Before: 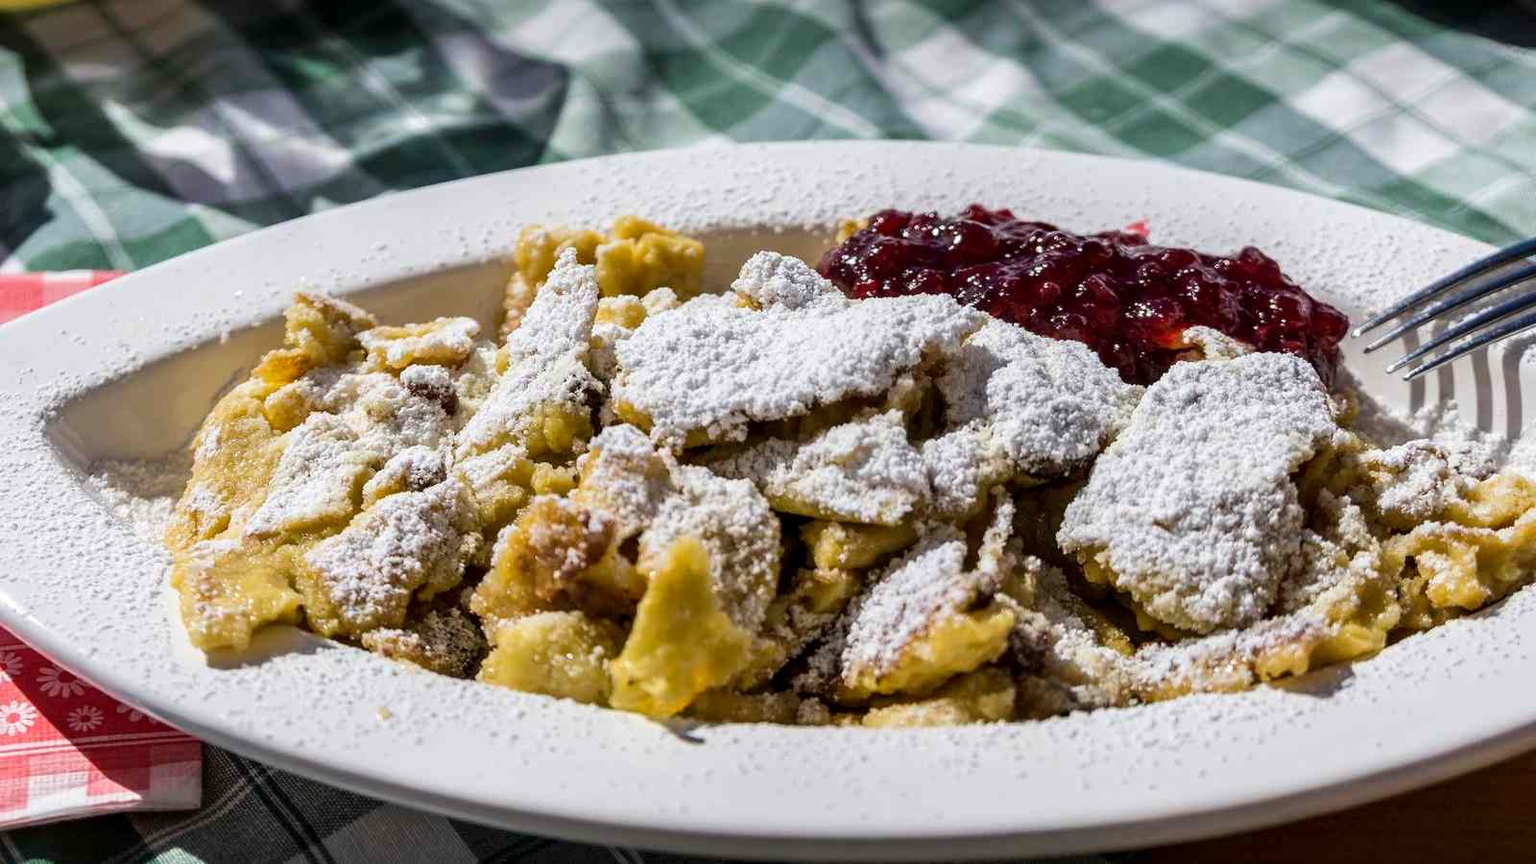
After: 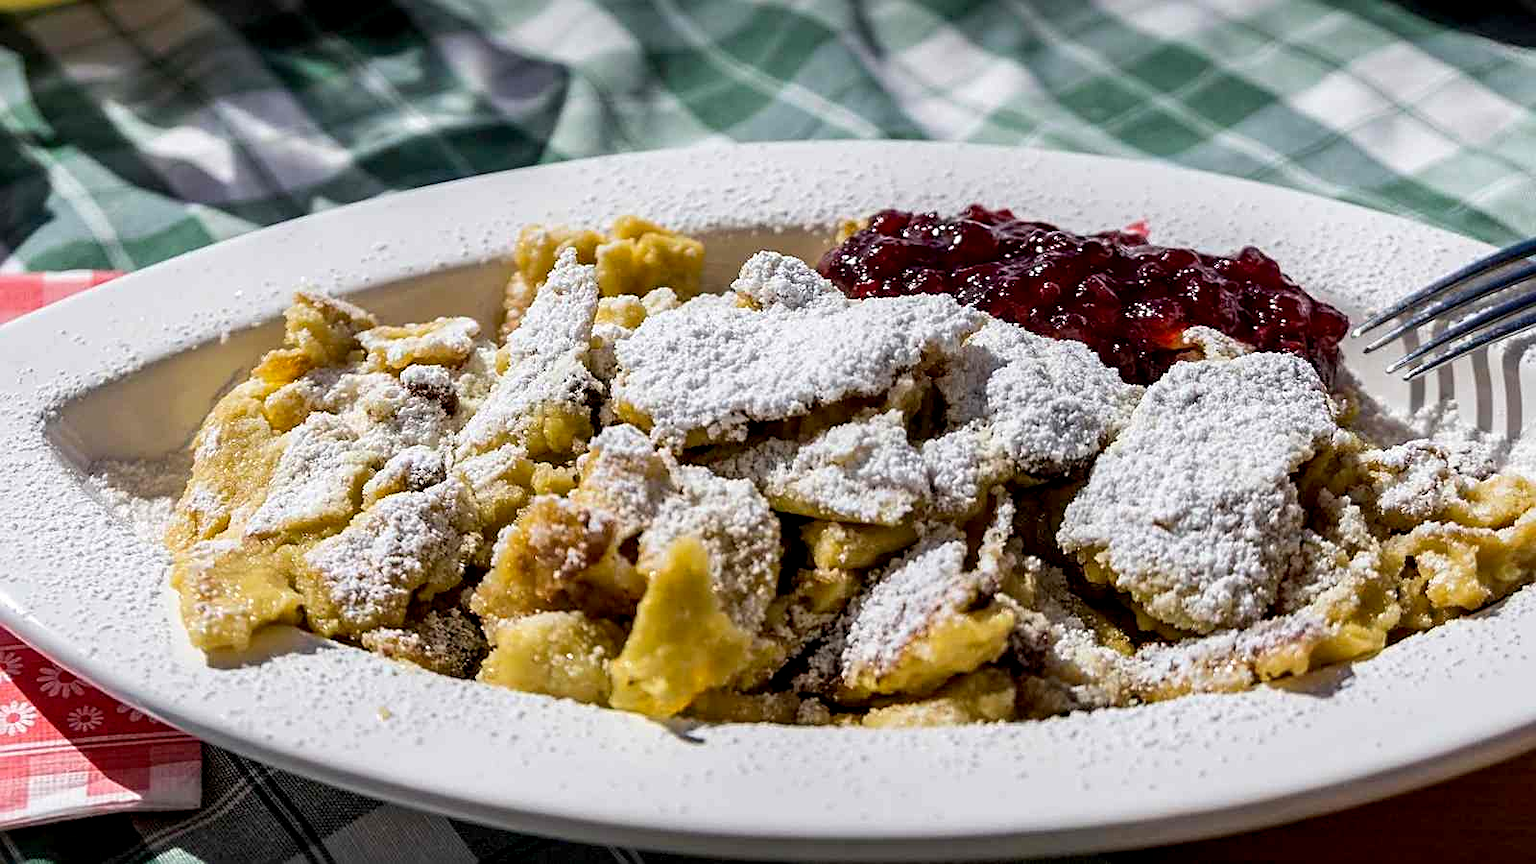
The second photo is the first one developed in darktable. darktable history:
exposure: black level correction 0.004, exposure 0.015 EV, compensate exposure bias true, compensate highlight preservation false
sharpen: on, module defaults
